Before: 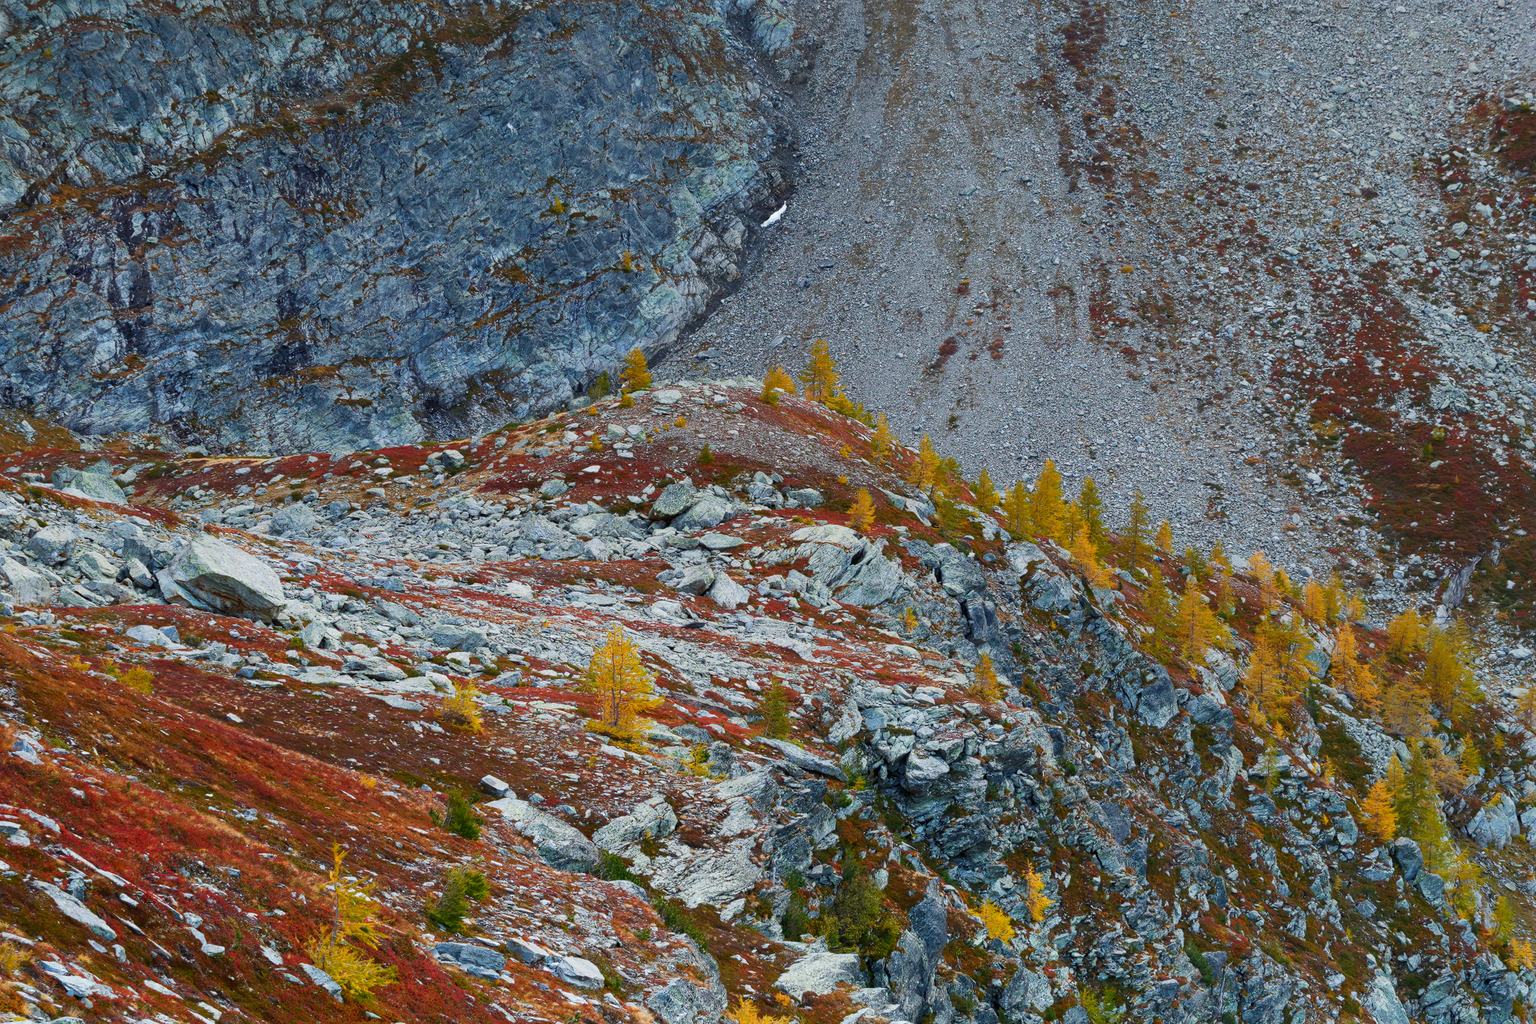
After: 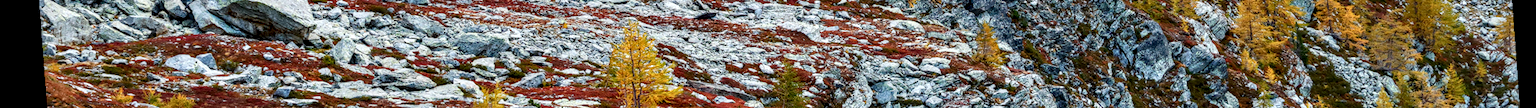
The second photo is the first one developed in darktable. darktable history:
local contrast: highlights 19%, detail 186%
crop and rotate: top 59.084%, bottom 30.916%
rotate and perspective: rotation -4.25°, automatic cropping off
